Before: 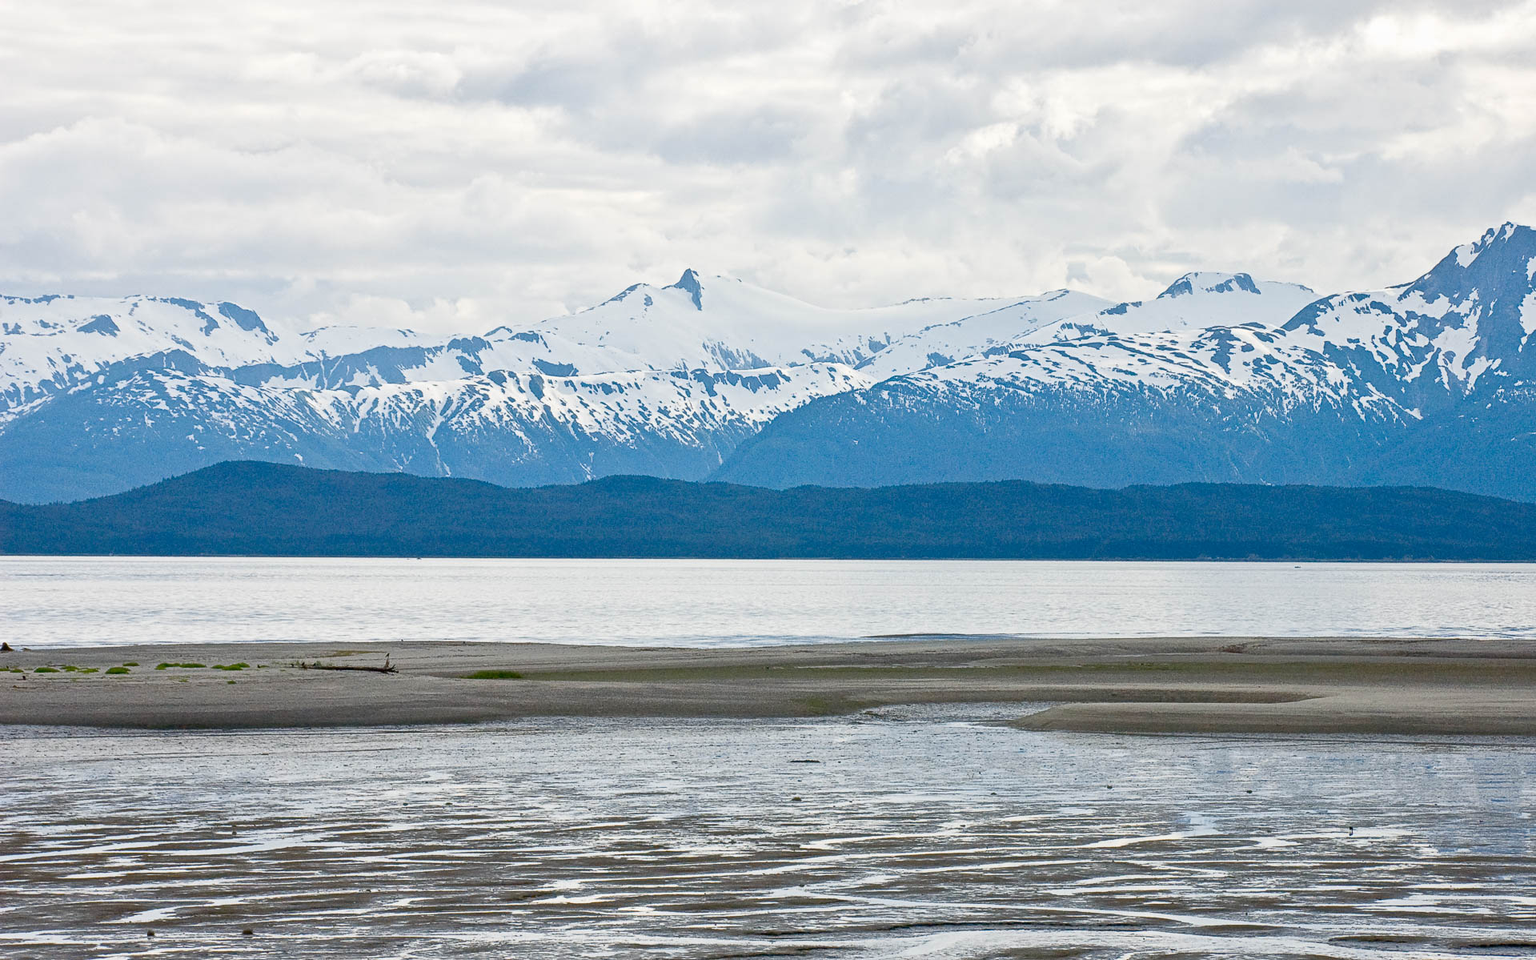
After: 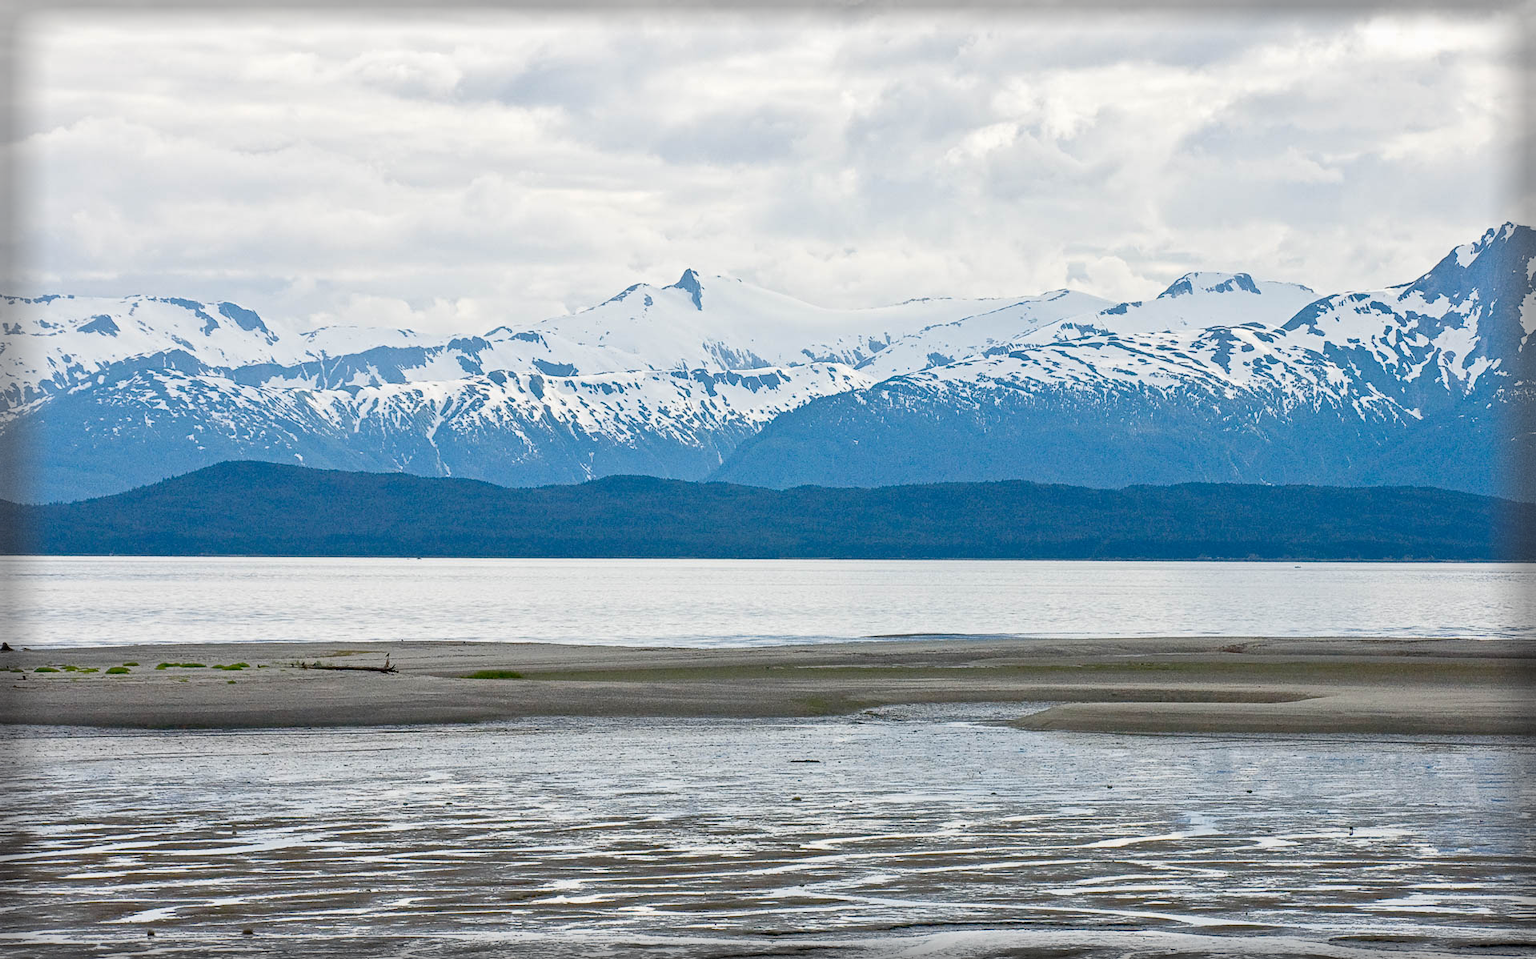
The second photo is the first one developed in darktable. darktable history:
vignetting: fall-off start 93.55%, fall-off radius 5.28%, automatic ratio true, width/height ratio 1.332, shape 0.046
